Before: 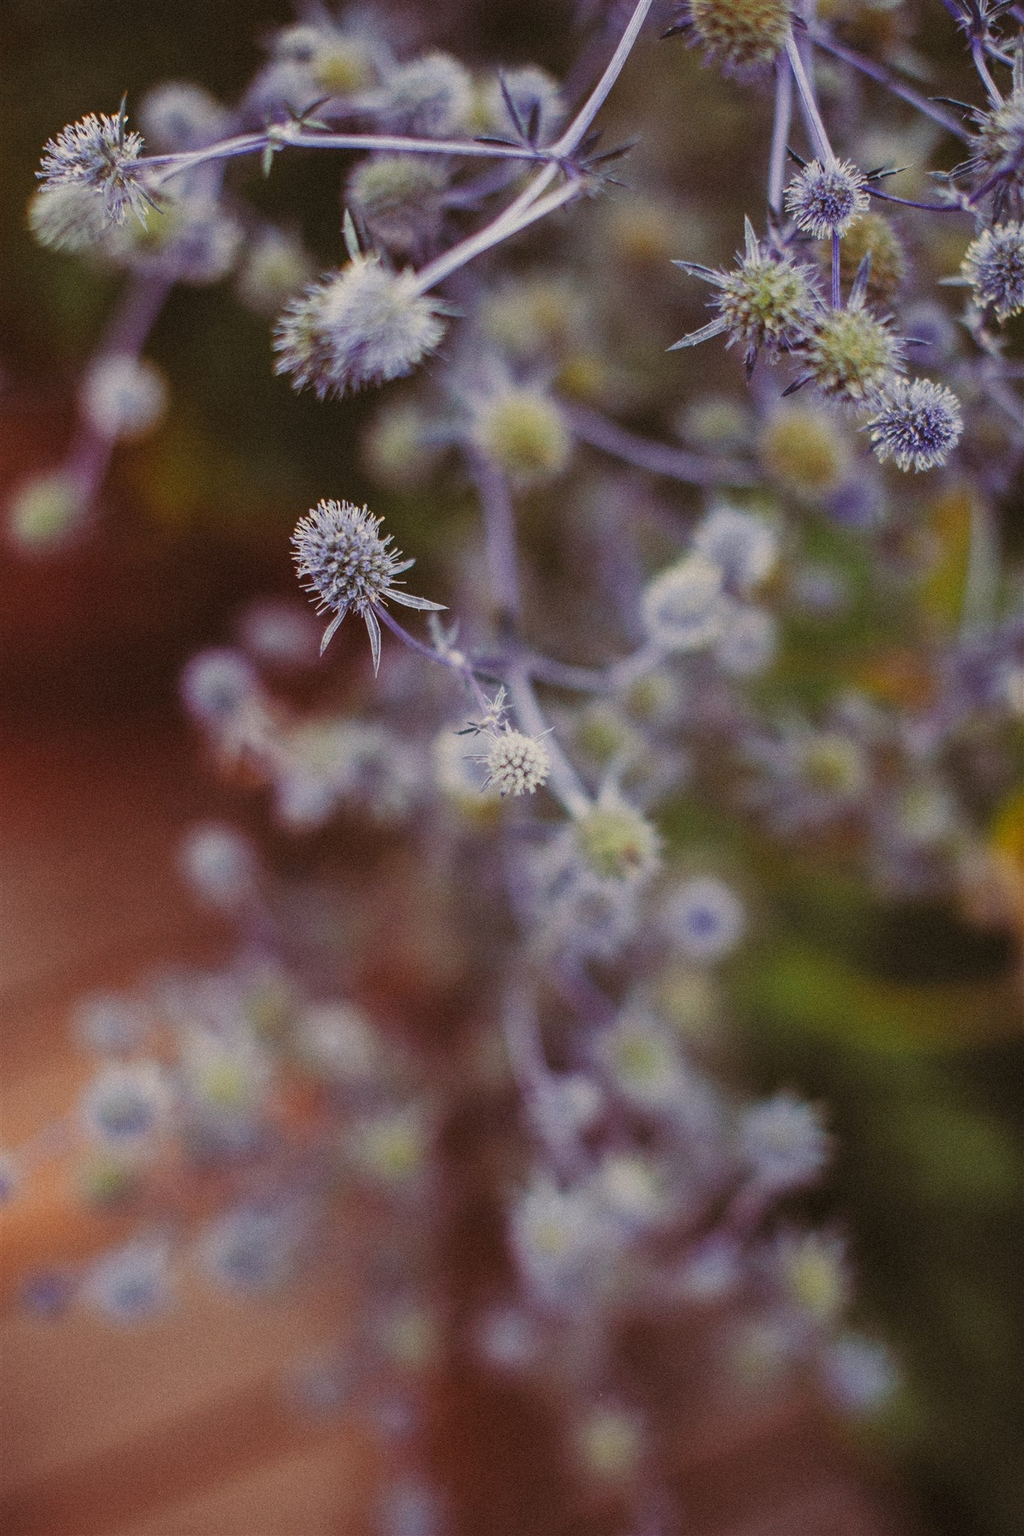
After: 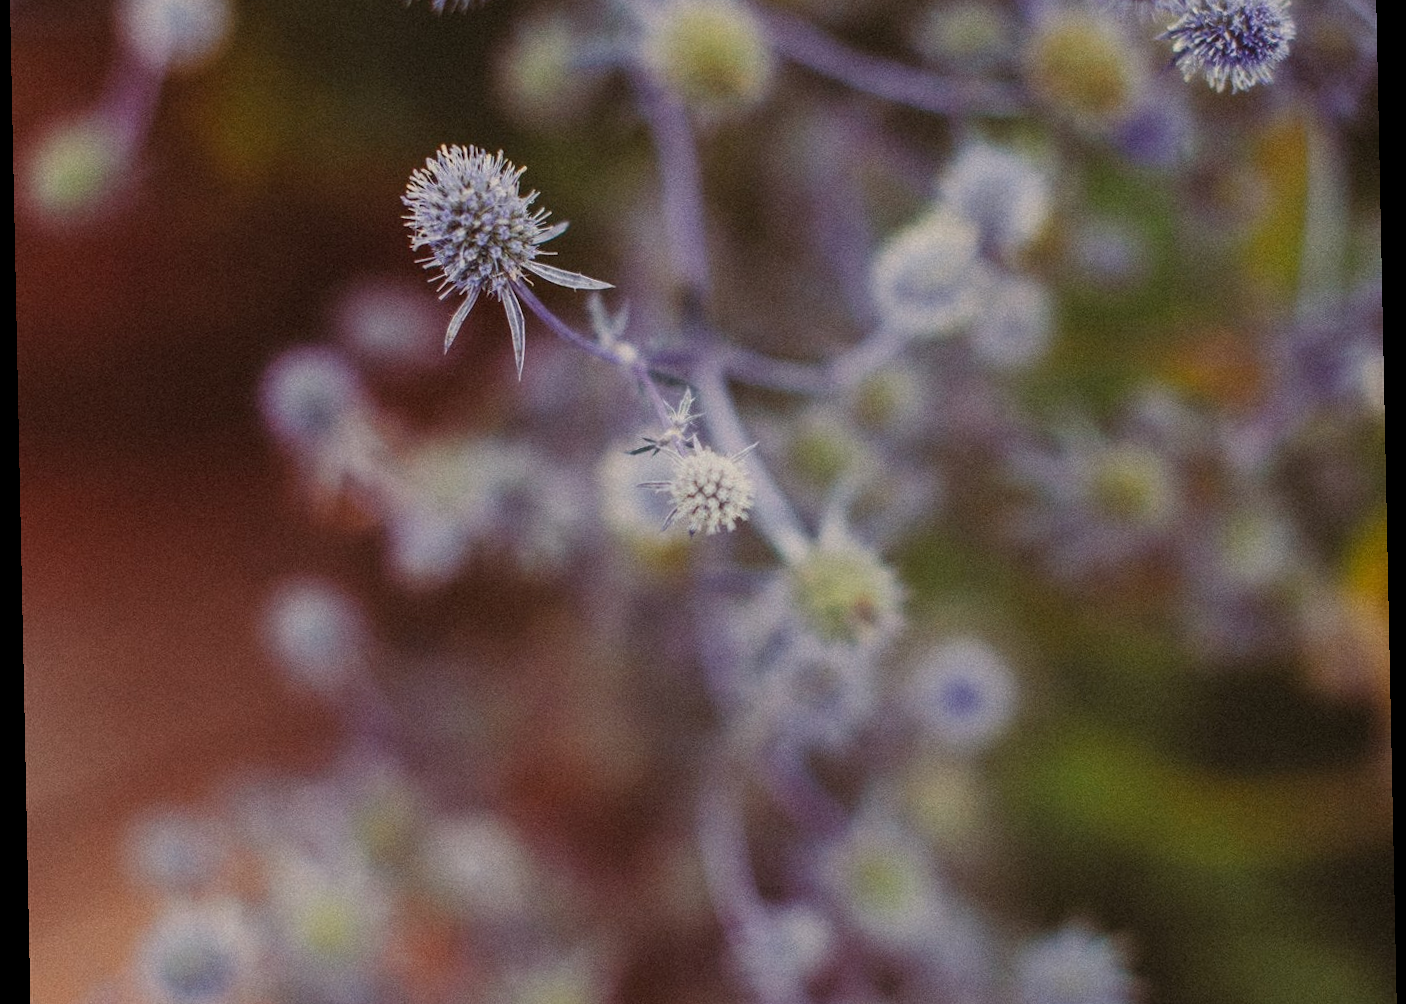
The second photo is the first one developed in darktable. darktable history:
rotate and perspective: rotation -1.17°, automatic cropping off
crop and rotate: top 26.056%, bottom 25.543%
exposure: exposure -0.048 EV, compensate highlight preservation false
